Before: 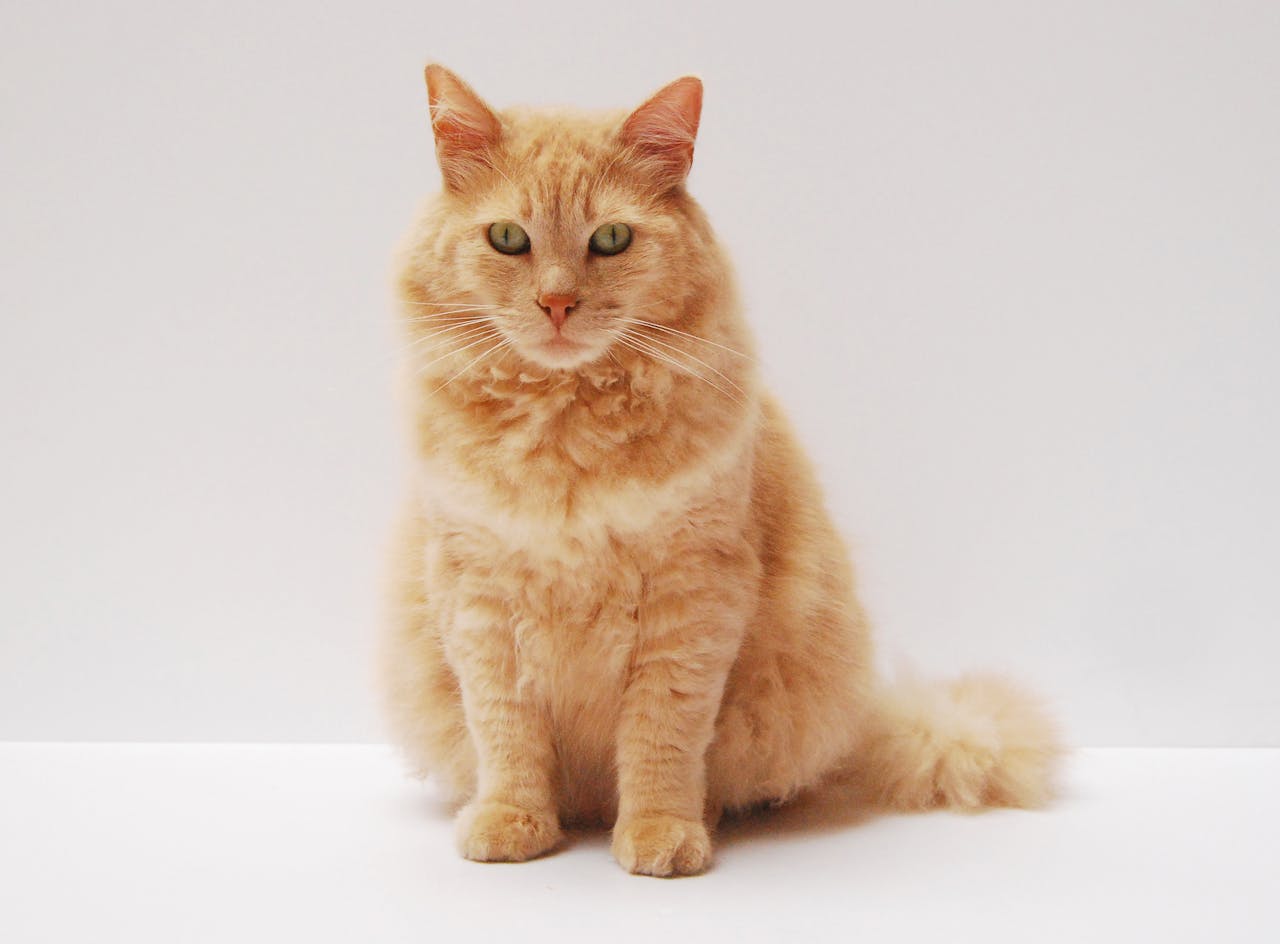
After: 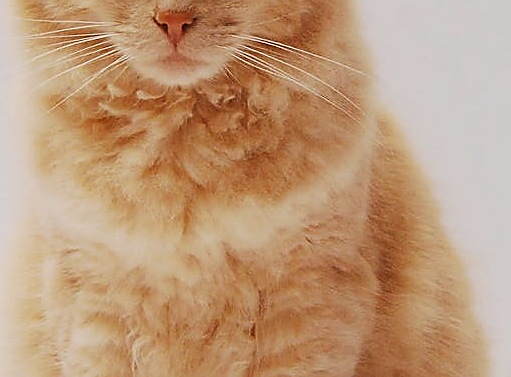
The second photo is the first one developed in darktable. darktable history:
sharpen: radius 1.4, amount 1.25, threshold 0.7
exposure: exposure -0.21 EV, compensate highlight preservation false
crop: left 30%, top 30%, right 30%, bottom 30%
rotate and perspective: automatic cropping original format, crop left 0, crop top 0
